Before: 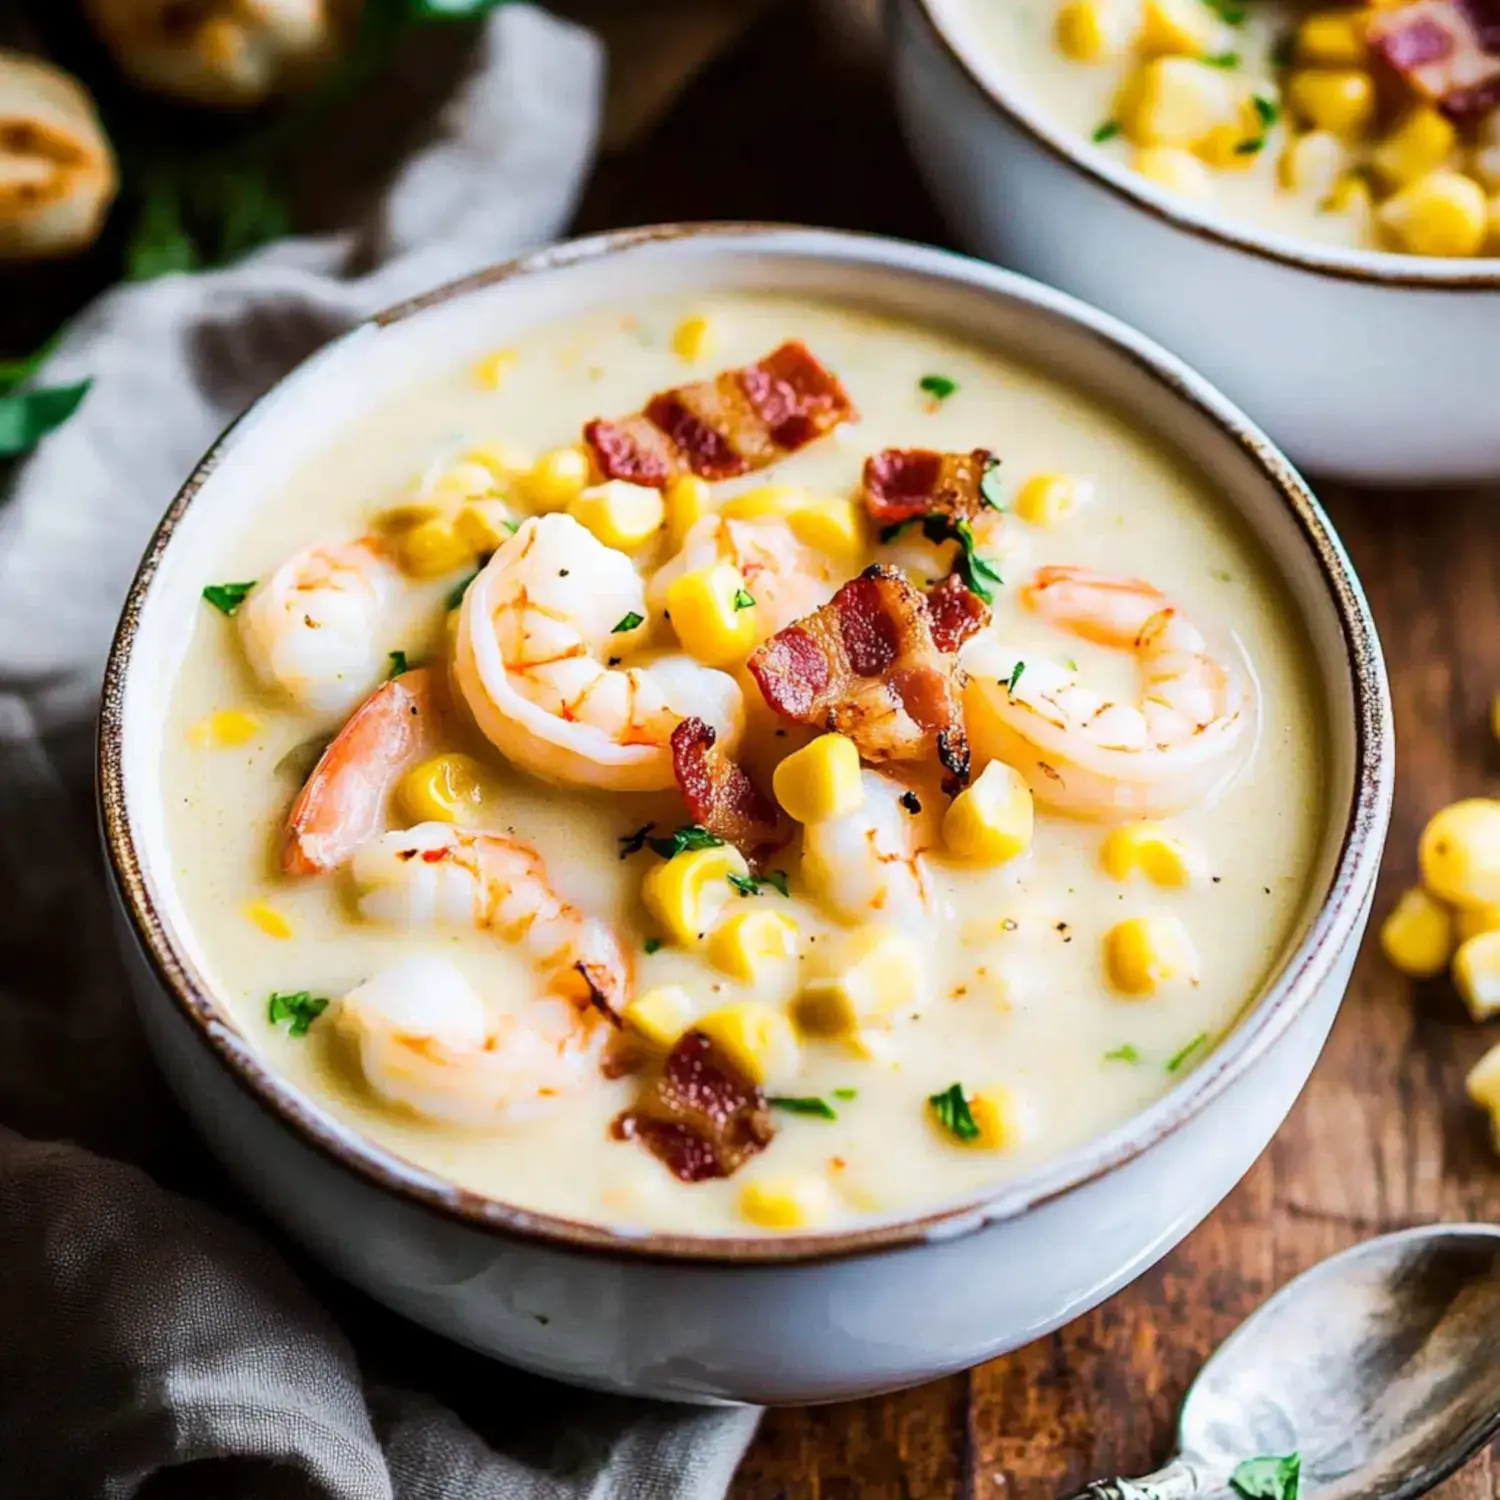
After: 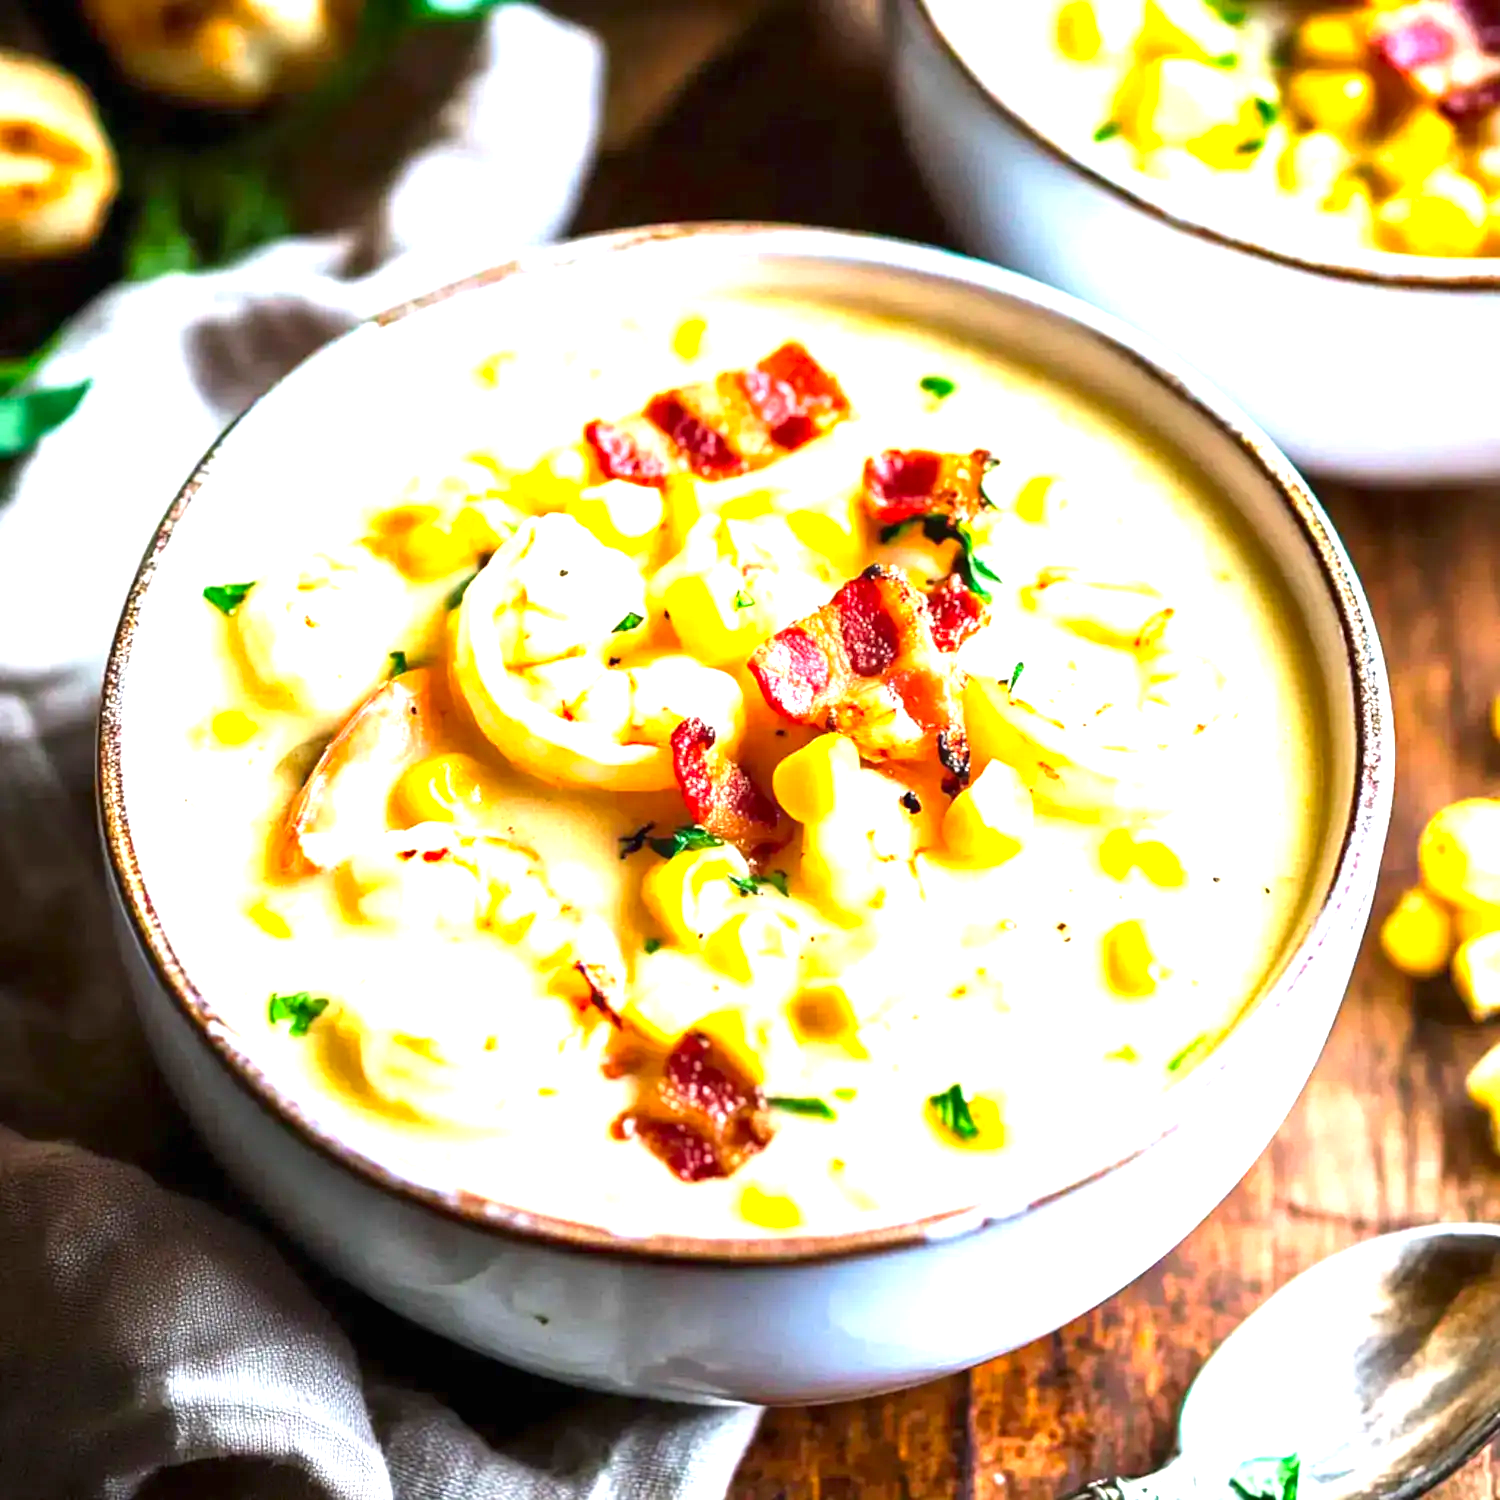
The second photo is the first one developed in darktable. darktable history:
color contrast: green-magenta contrast 1.2, blue-yellow contrast 1.2
exposure: black level correction 0, exposure 1.5 EV, compensate highlight preservation false
